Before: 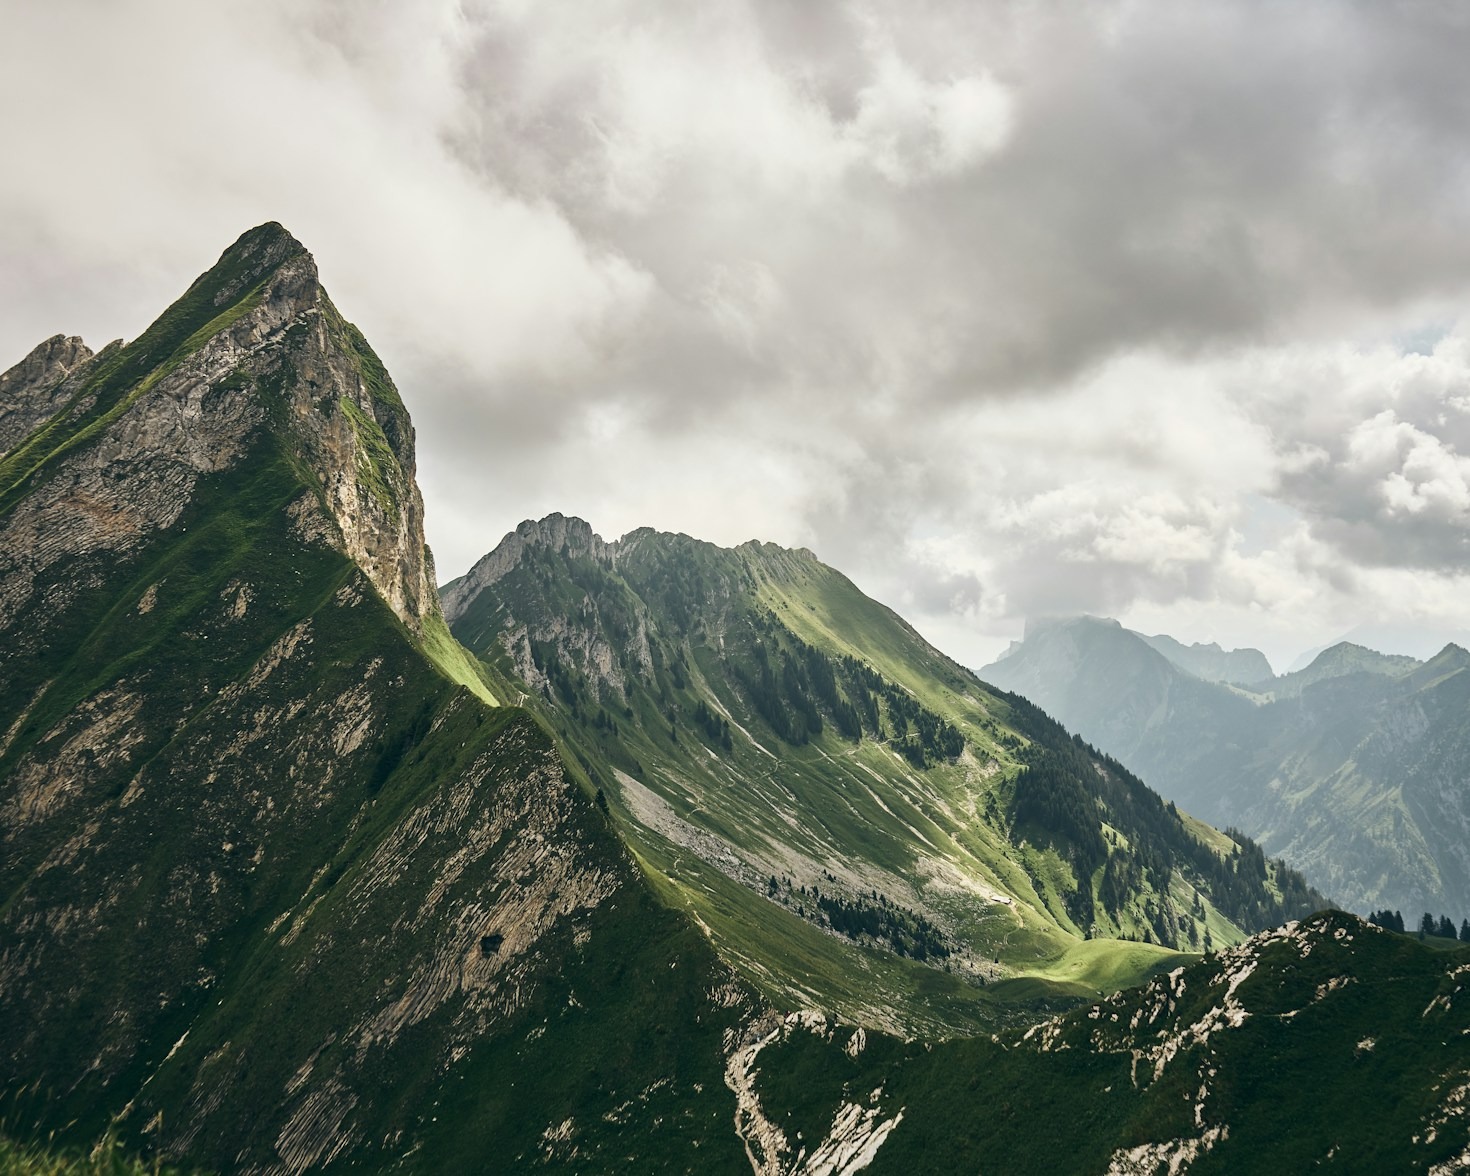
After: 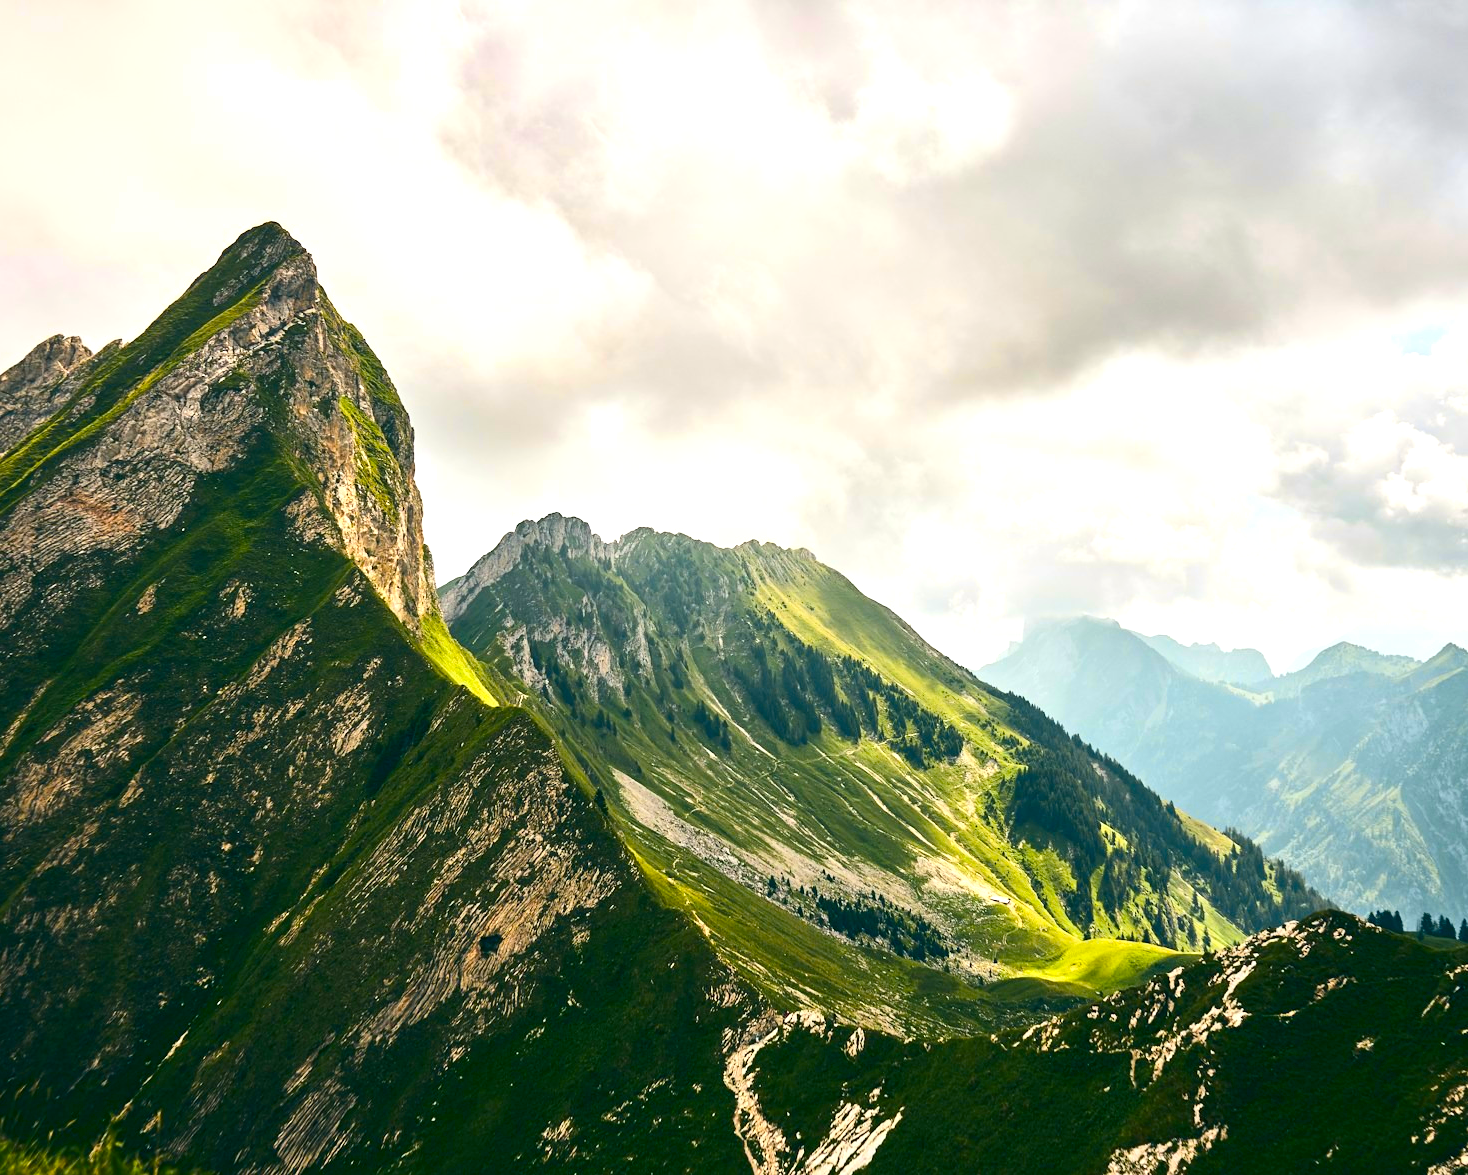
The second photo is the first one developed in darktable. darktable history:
color balance rgb: linear chroma grading › global chroma 14.837%, perceptual saturation grading › global saturation 25.523%, hue shift -9.85°
exposure: exposure 0.629 EV, compensate exposure bias true, compensate highlight preservation false
contrast brightness saturation: contrast 0.176, saturation 0.303
crop and rotate: left 0.111%, bottom 0.006%
color calibration: illuminant same as pipeline (D50), adaptation none (bypass), x 0.333, y 0.333, temperature 5010.44 K, saturation algorithm version 1 (2020)
